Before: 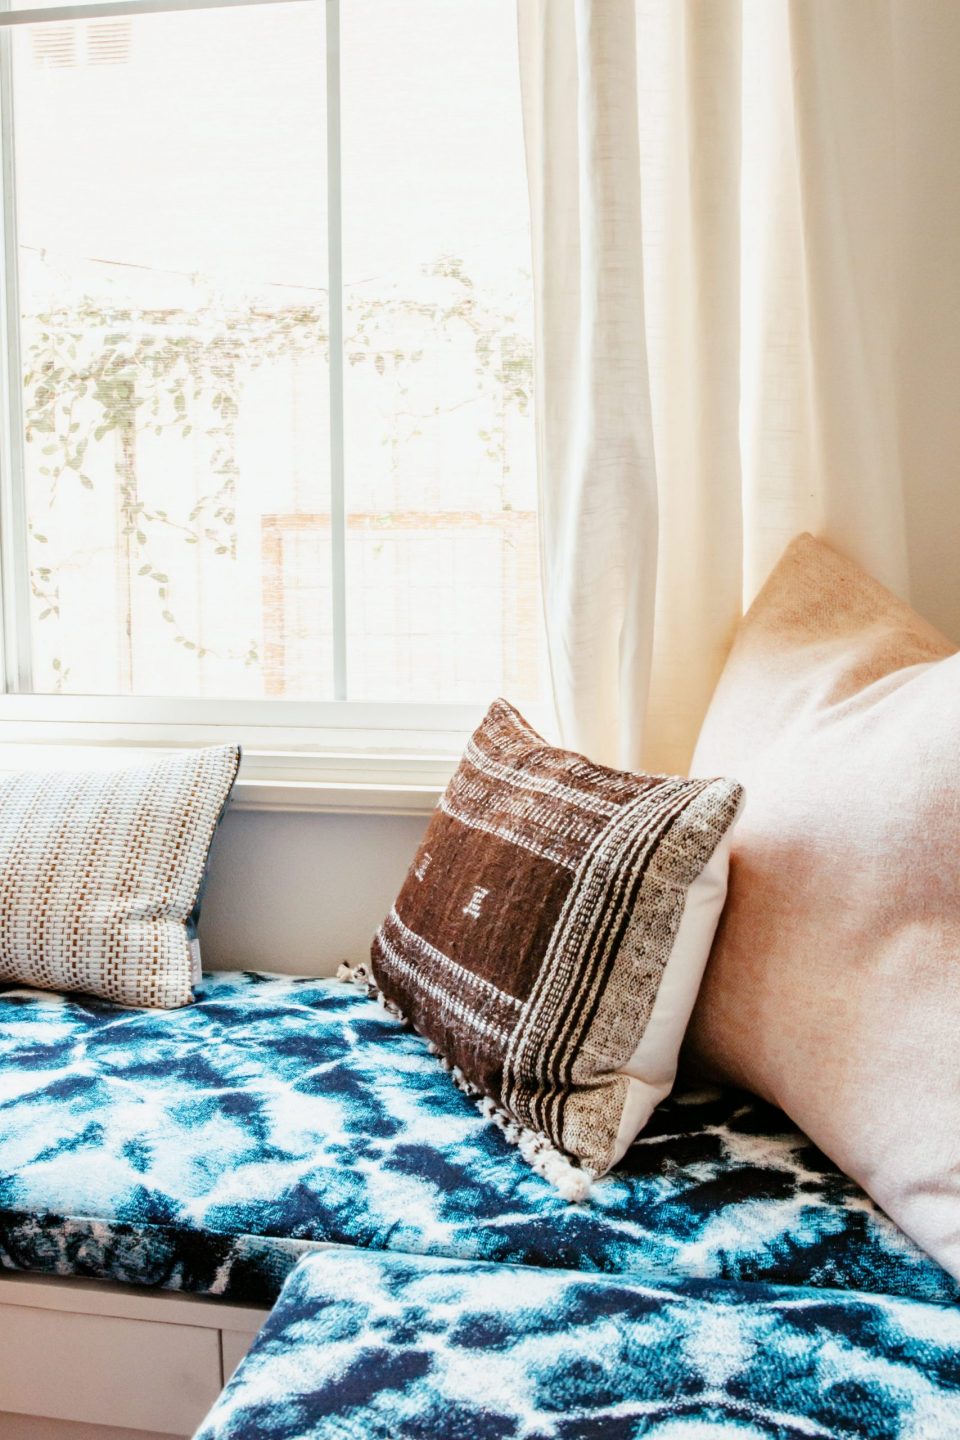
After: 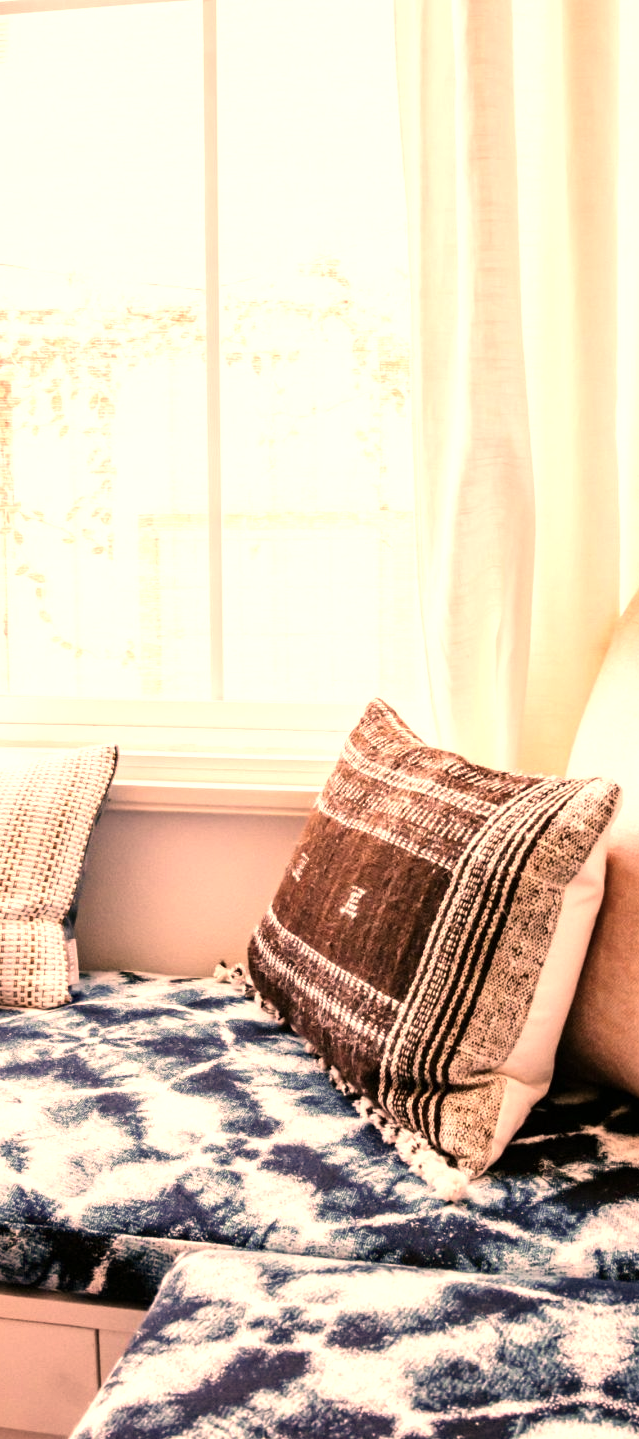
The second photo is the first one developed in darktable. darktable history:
crop and rotate: left 12.87%, right 20.501%
color zones: curves: ch0 [(0.099, 0.624) (0.257, 0.596) (0.384, 0.376) (0.529, 0.492) (0.697, 0.564) (0.768, 0.532) (0.908, 0.644)]; ch1 [(0.112, 0.564) (0.254, 0.612) (0.432, 0.676) (0.592, 0.456) (0.743, 0.684) (0.888, 0.536)]; ch2 [(0.25, 0.5) (0.469, 0.36) (0.75, 0.5)]
color correction: highlights a* 39.82, highlights b* 39.61, saturation 0.692
